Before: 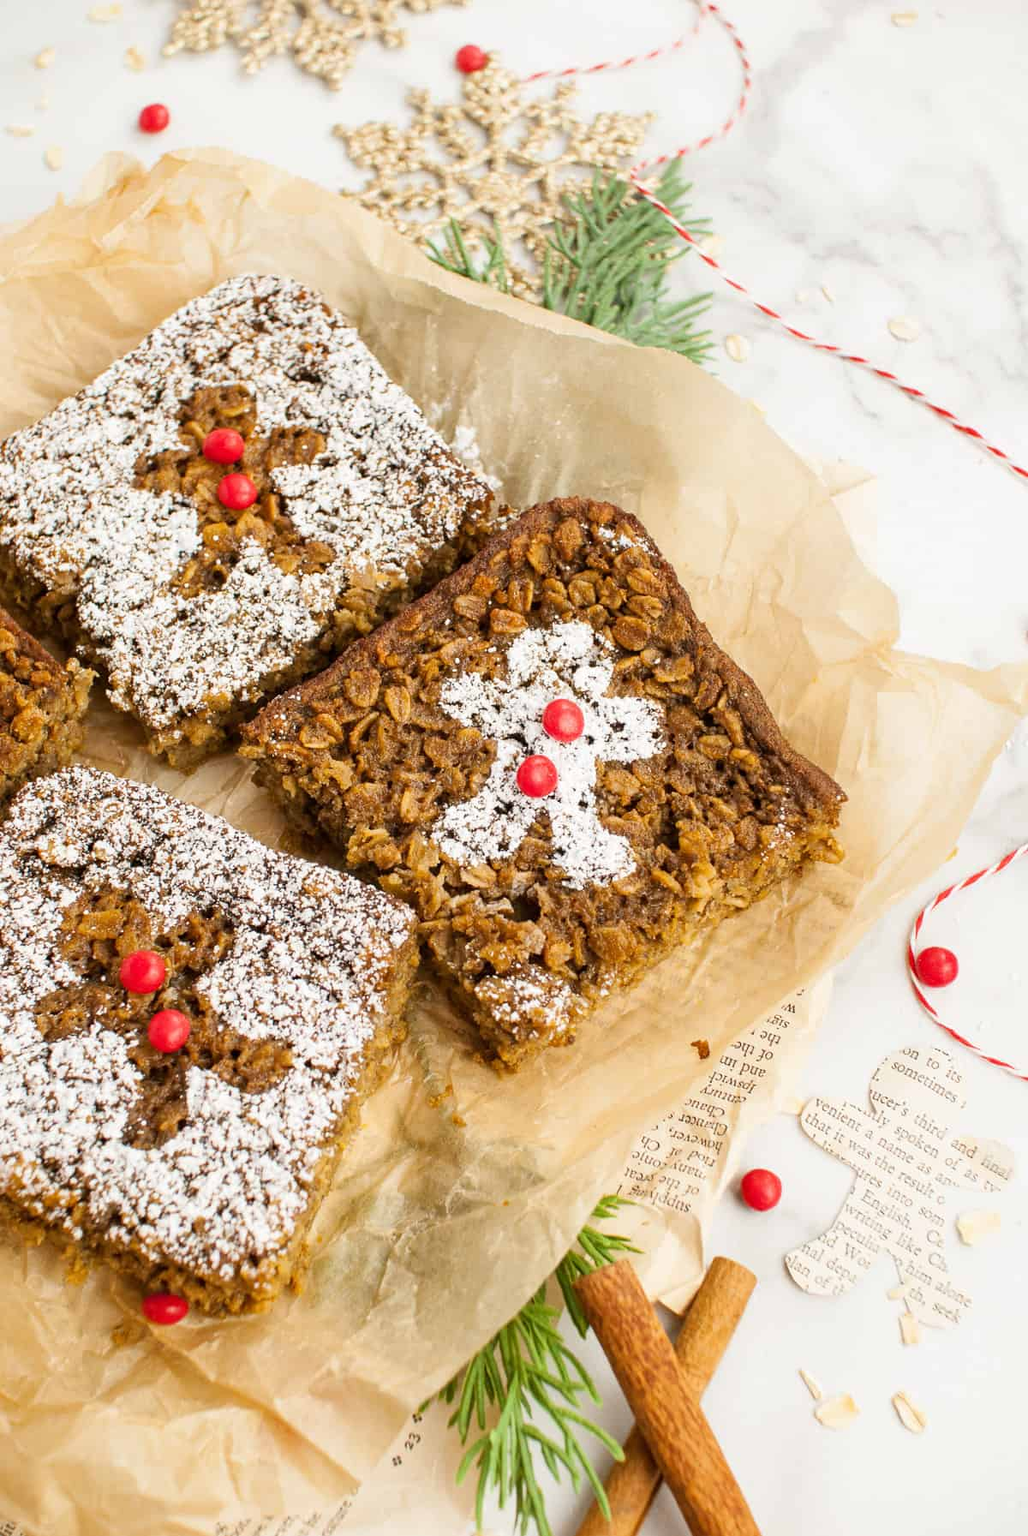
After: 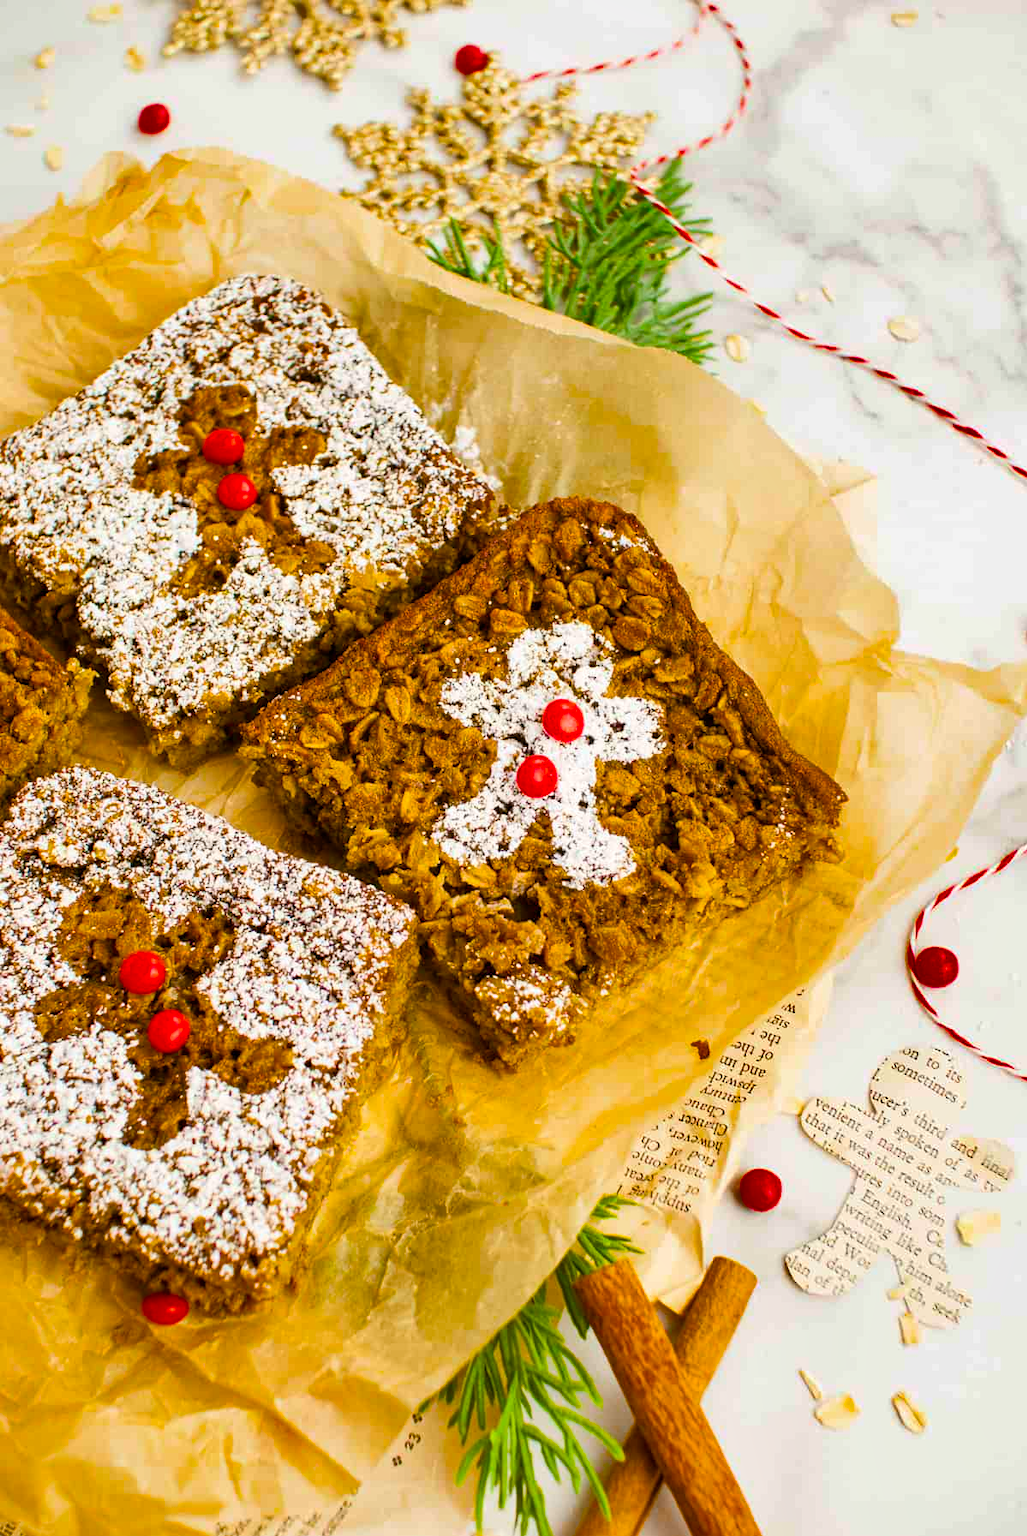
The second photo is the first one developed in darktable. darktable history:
color balance rgb: linear chroma grading › global chroma 41.593%, perceptual saturation grading › global saturation 36.229%, perceptual saturation grading › shadows 35.177%
shadows and highlights: low approximation 0.01, soften with gaussian
